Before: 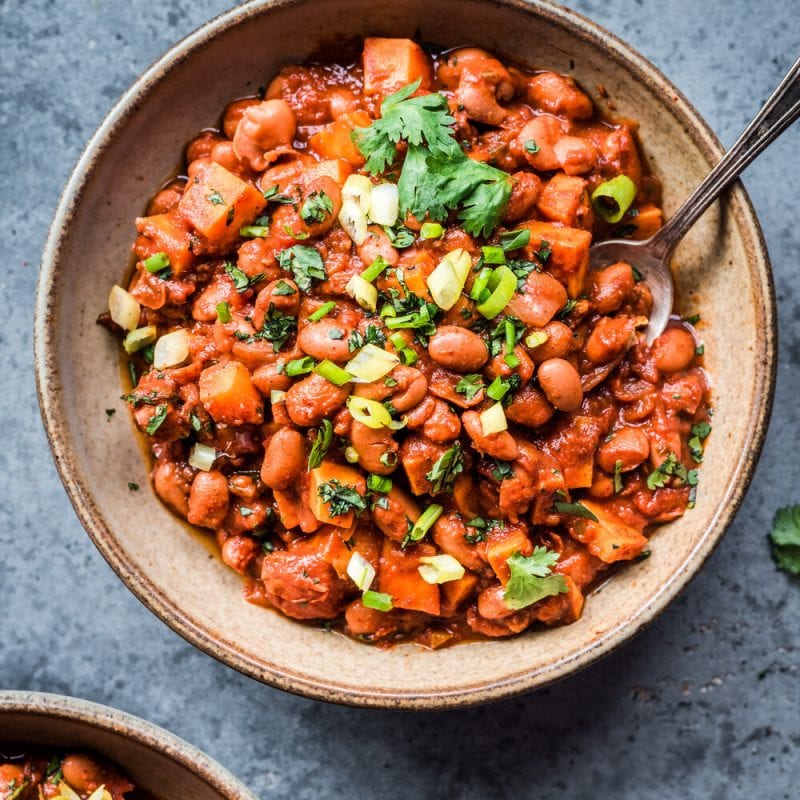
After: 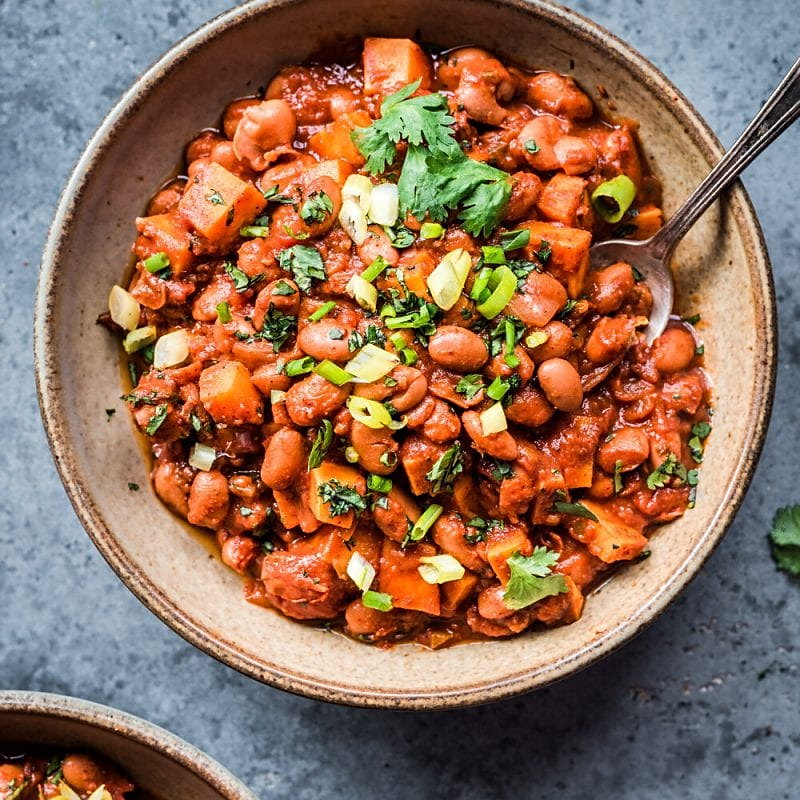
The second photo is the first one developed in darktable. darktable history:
sharpen: radius 1.851, amount 0.404, threshold 1.483
